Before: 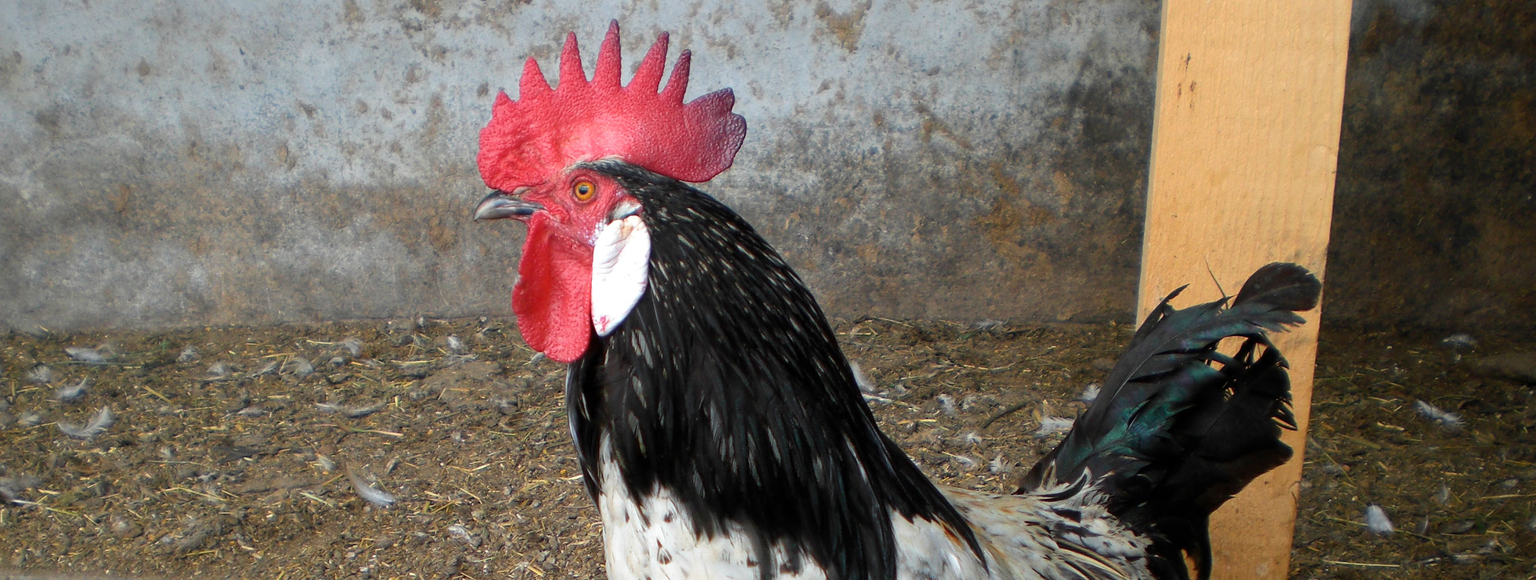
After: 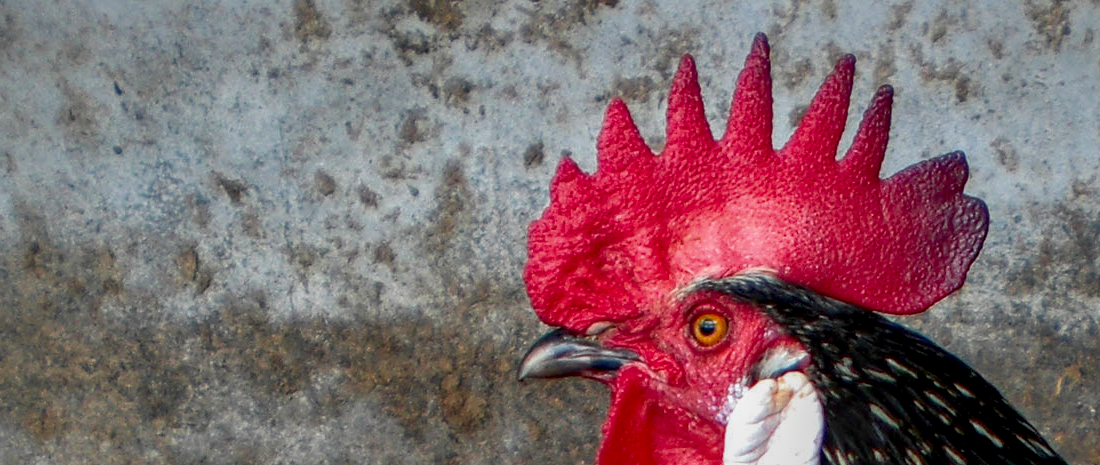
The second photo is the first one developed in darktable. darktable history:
contrast brightness saturation: contrast 0.096, brightness -0.27, saturation 0.146
filmic rgb: black relative exposure -12.71 EV, white relative exposure 2.81 EV, target black luminance 0%, hardness 8.61, latitude 71.19%, contrast 1.136, shadows ↔ highlights balance -0.729%
shadows and highlights: shadows 59.7, highlights -59.86, highlights color adjustment 89.22%
exposure: black level correction 0, compensate highlight preservation false
crop and rotate: left 11.308%, top 0.064%, right 47.164%, bottom 53.417%
local contrast: highlights 35%, detail 134%
